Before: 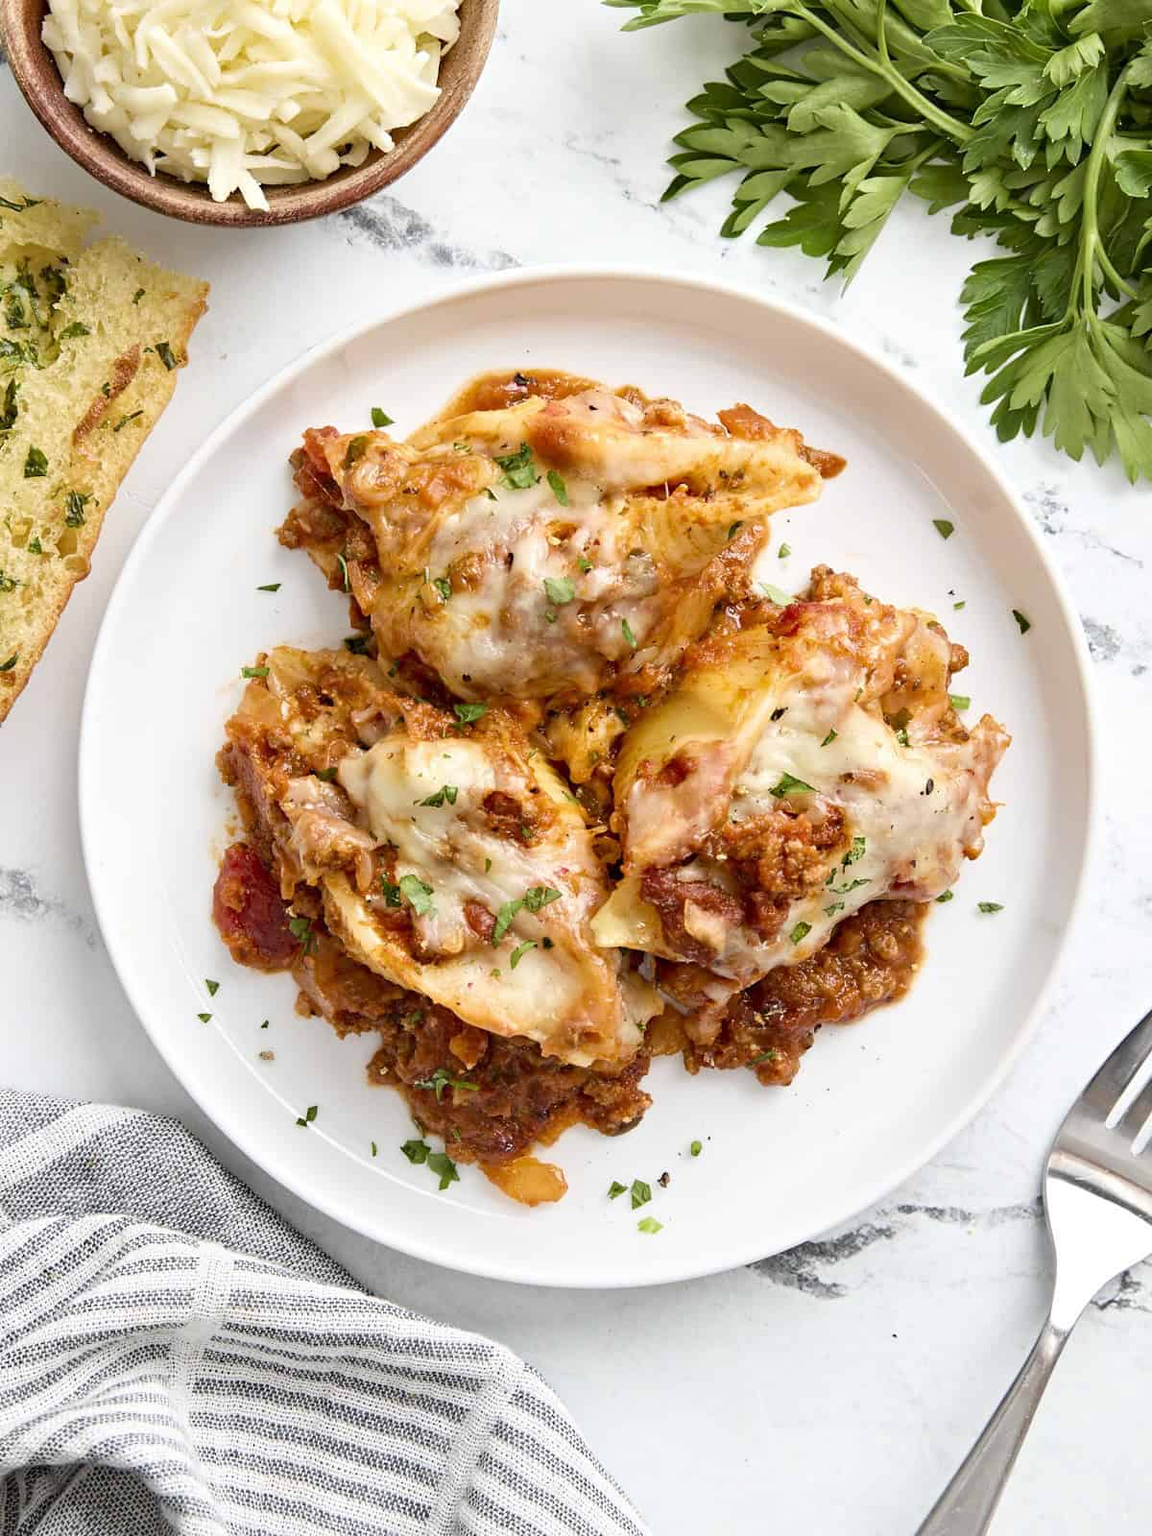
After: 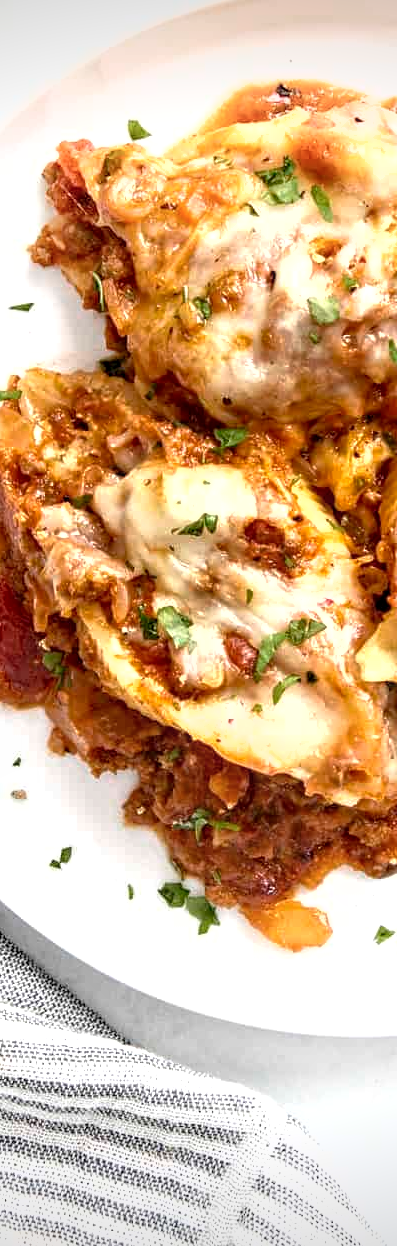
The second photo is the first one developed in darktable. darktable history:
crop and rotate: left 21.665%, top 19.07%, right 45.245%, bottom 2.995%
tone equalizer: -8 EV 0.001 EV, -7 EV -0.001 EV, -6 EV 0.002 EV, -5 EV -0.05 EV, -4 EV -0.105 EV, -3 EV -0.171 EV, -2 EV 0.254 EV, -1 EV 0.703 EV, +0 EV 0.496 EV, edges refinement/feathering 500, mask exposure compensation -1.57 EV, preserve details no
shadows and highlights: shadows -24.61, highlights 48.71, soften with gaussian
vignetting: fall-off start 97.12%, width/height ratio 1.179
local contrast: detail 130%
